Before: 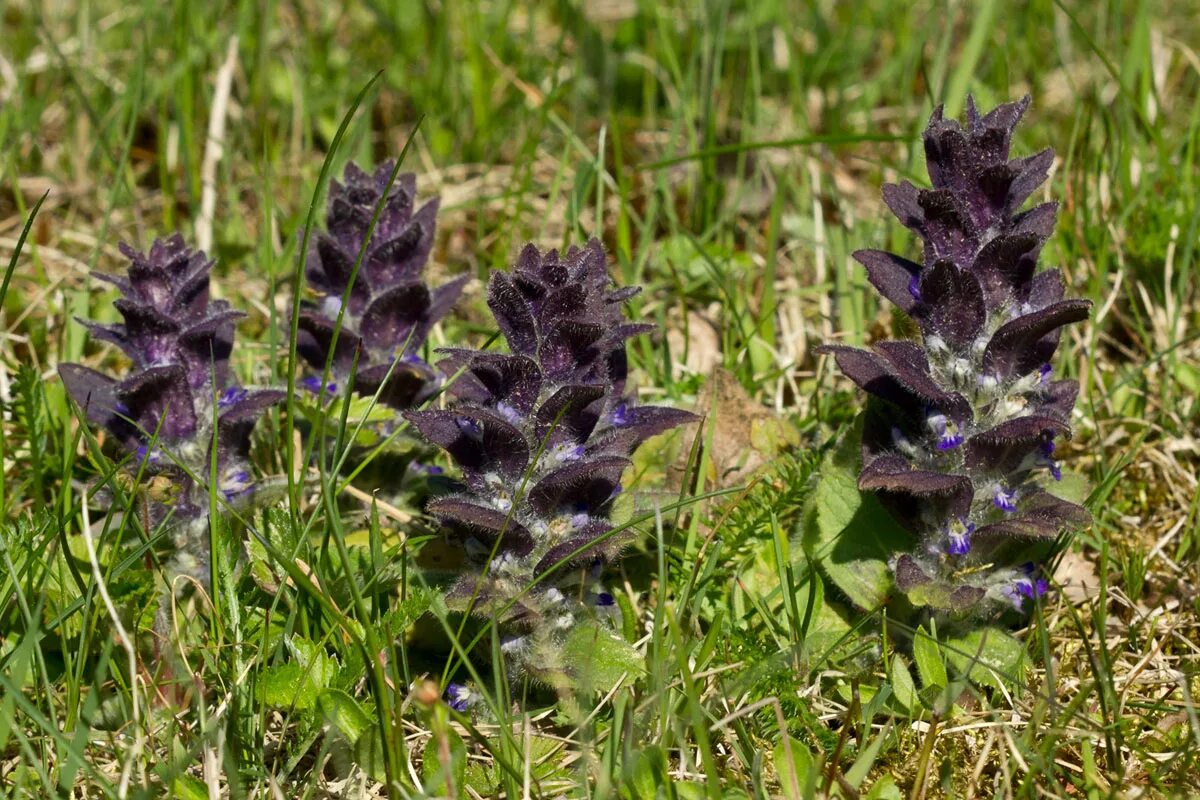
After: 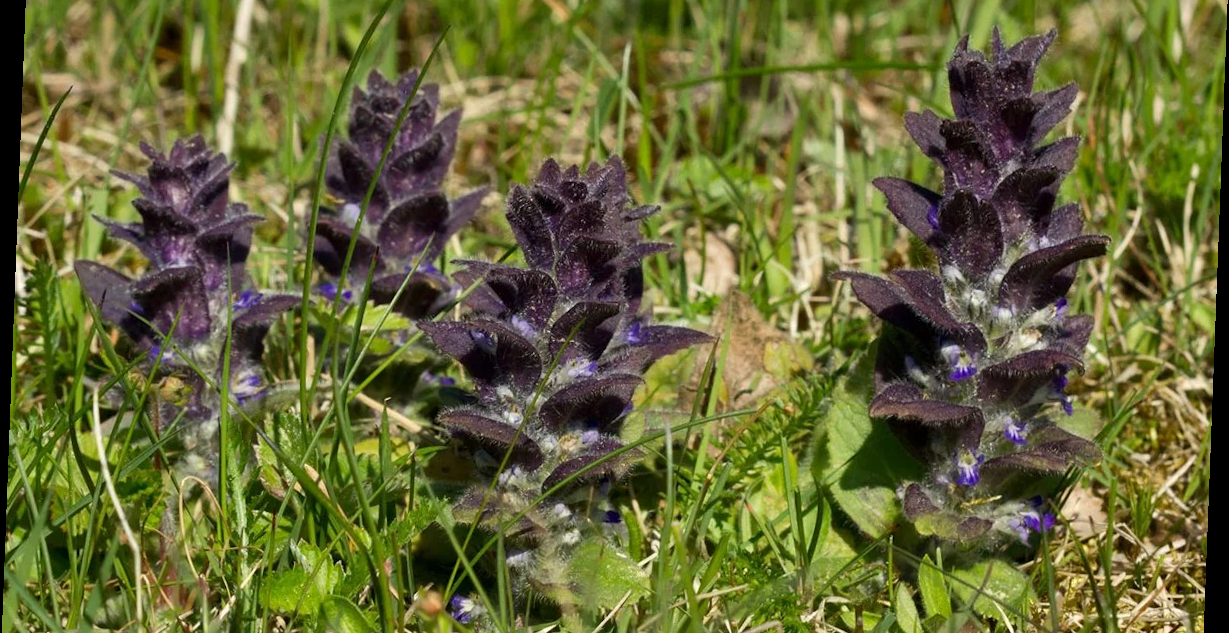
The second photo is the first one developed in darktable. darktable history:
crop and rotate: top 12.5%, bottom 12.5%
rotate and perspective: rotation 2.17°, automatic cropping off
